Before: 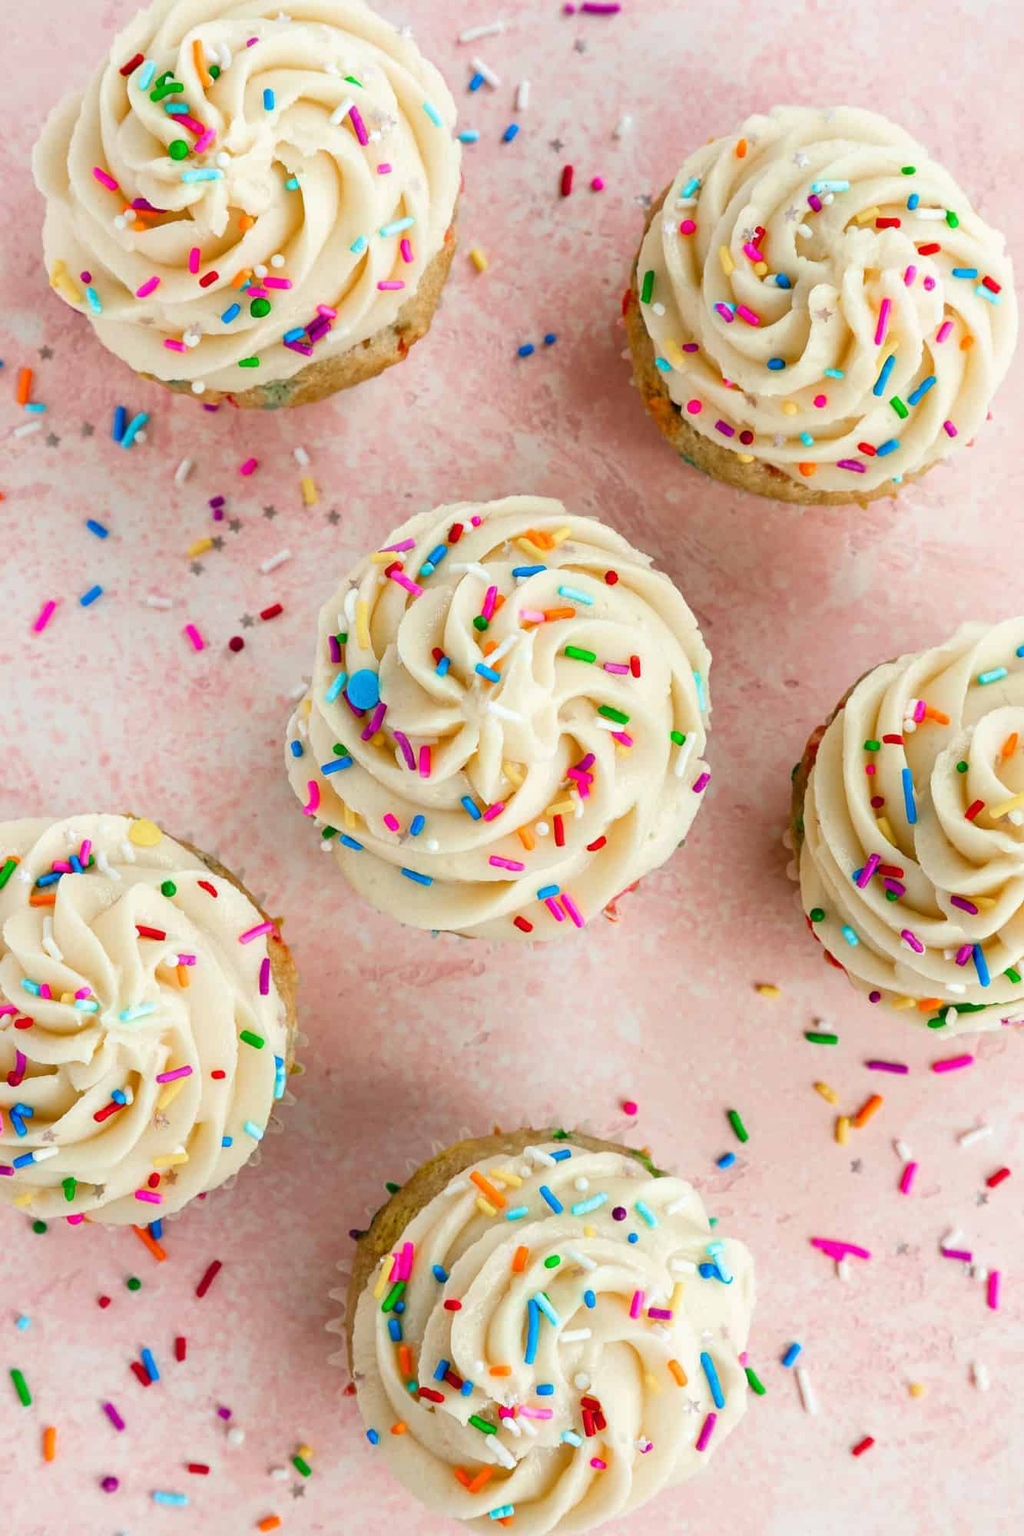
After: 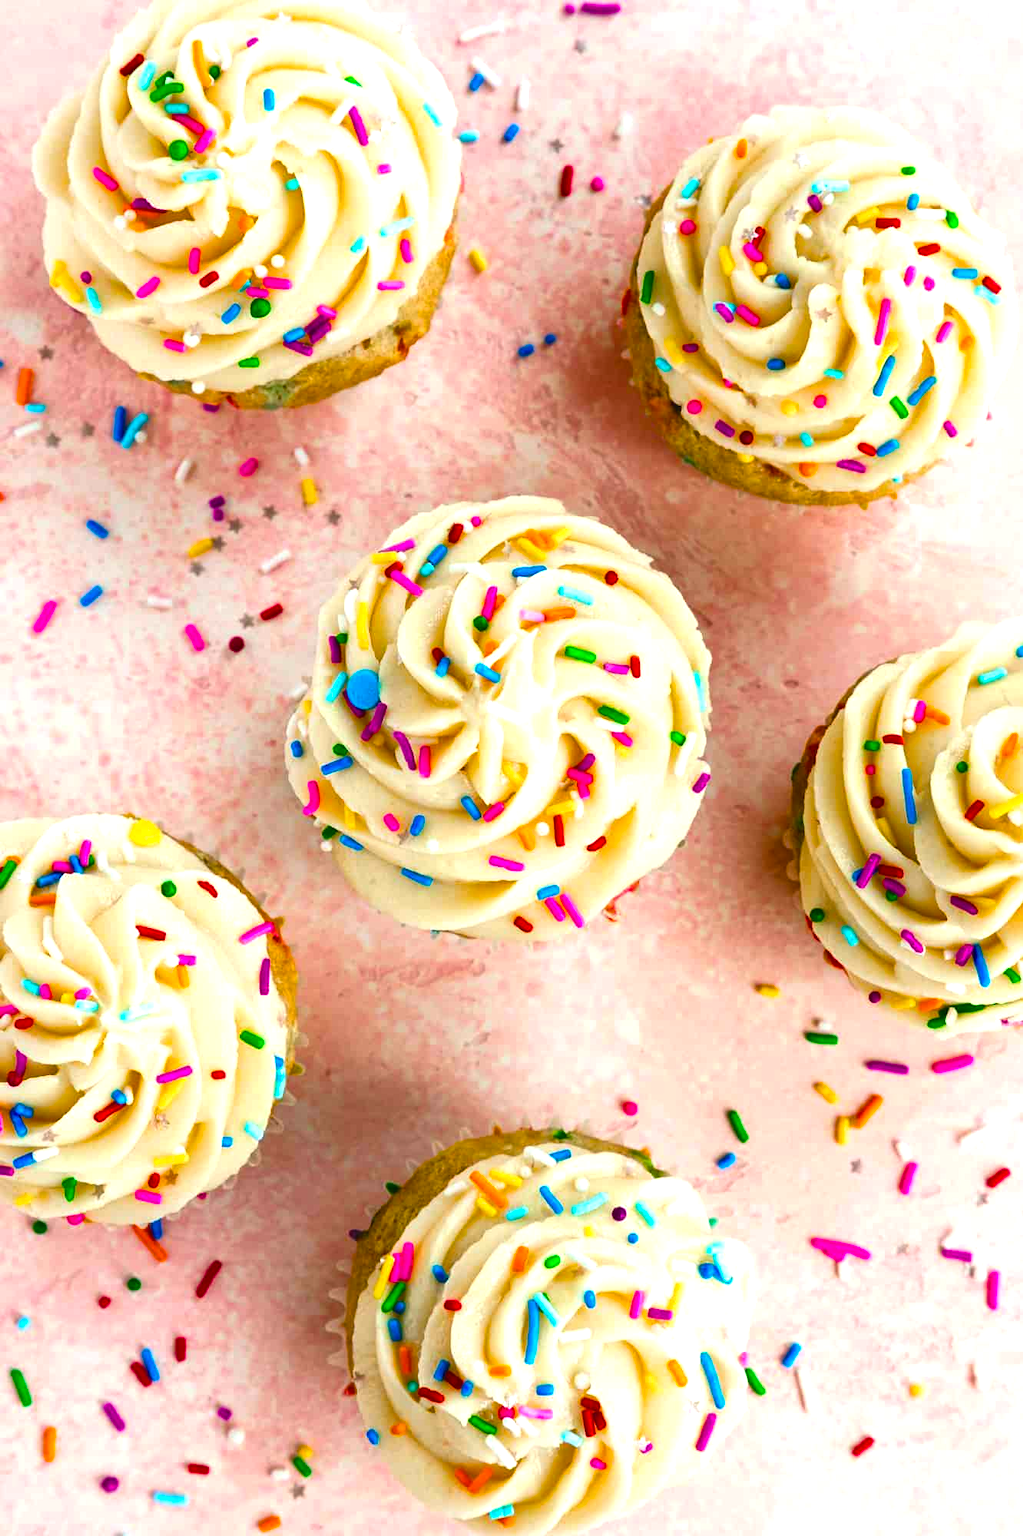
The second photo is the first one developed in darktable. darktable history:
color balance rgb: global offset › luminance 0.727%, perceptual saturation grading › global saturation 36.245%, perceptual saturation grading › shadows 35.369%, perceptual brilliance grading › global brilliance 14.864%, perceptual brilliance grading › shadows -35.402%, global vibrance 20%
